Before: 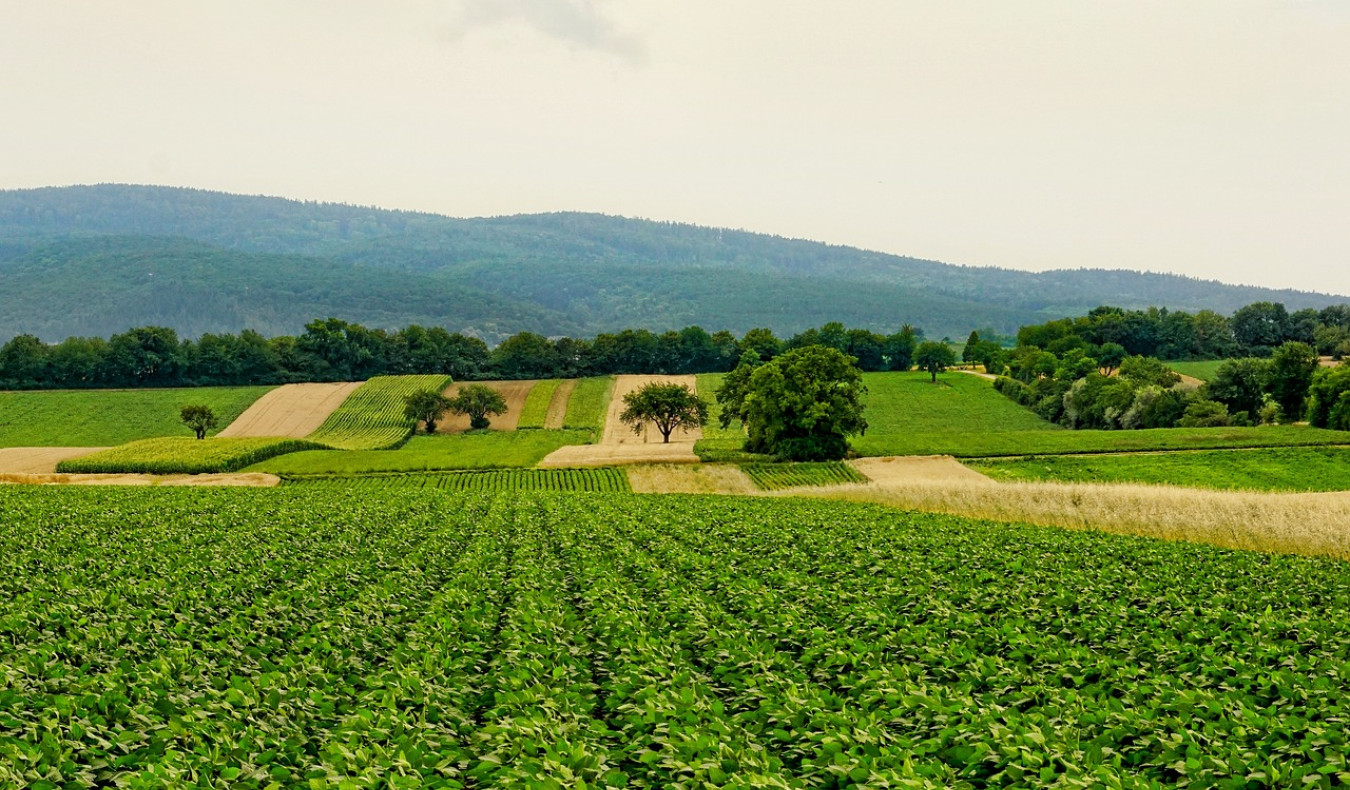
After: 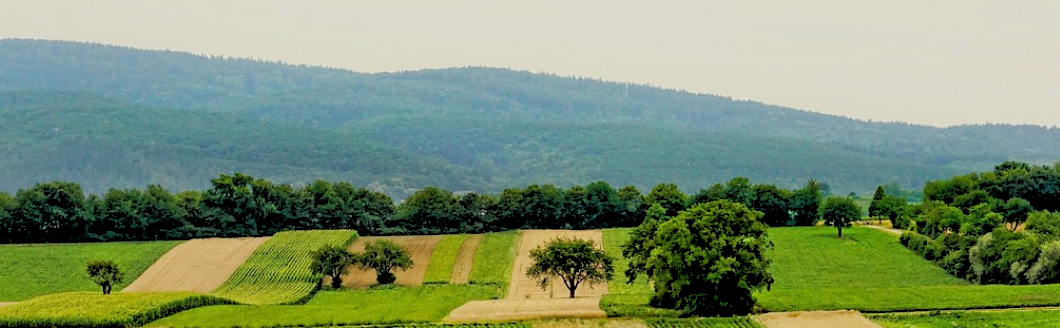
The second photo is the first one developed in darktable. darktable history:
exposure: exposure -0.041 EV, compensate highlight preservation false
crop: left 7.036%, top 18.398%, right 14.379%, bottom 40.043%
rgb levels: preserve colors sum RGB, levels [[0.038, 0.433, 0.934], [0, 0.5, 1], [0, 0.5, 1]]
